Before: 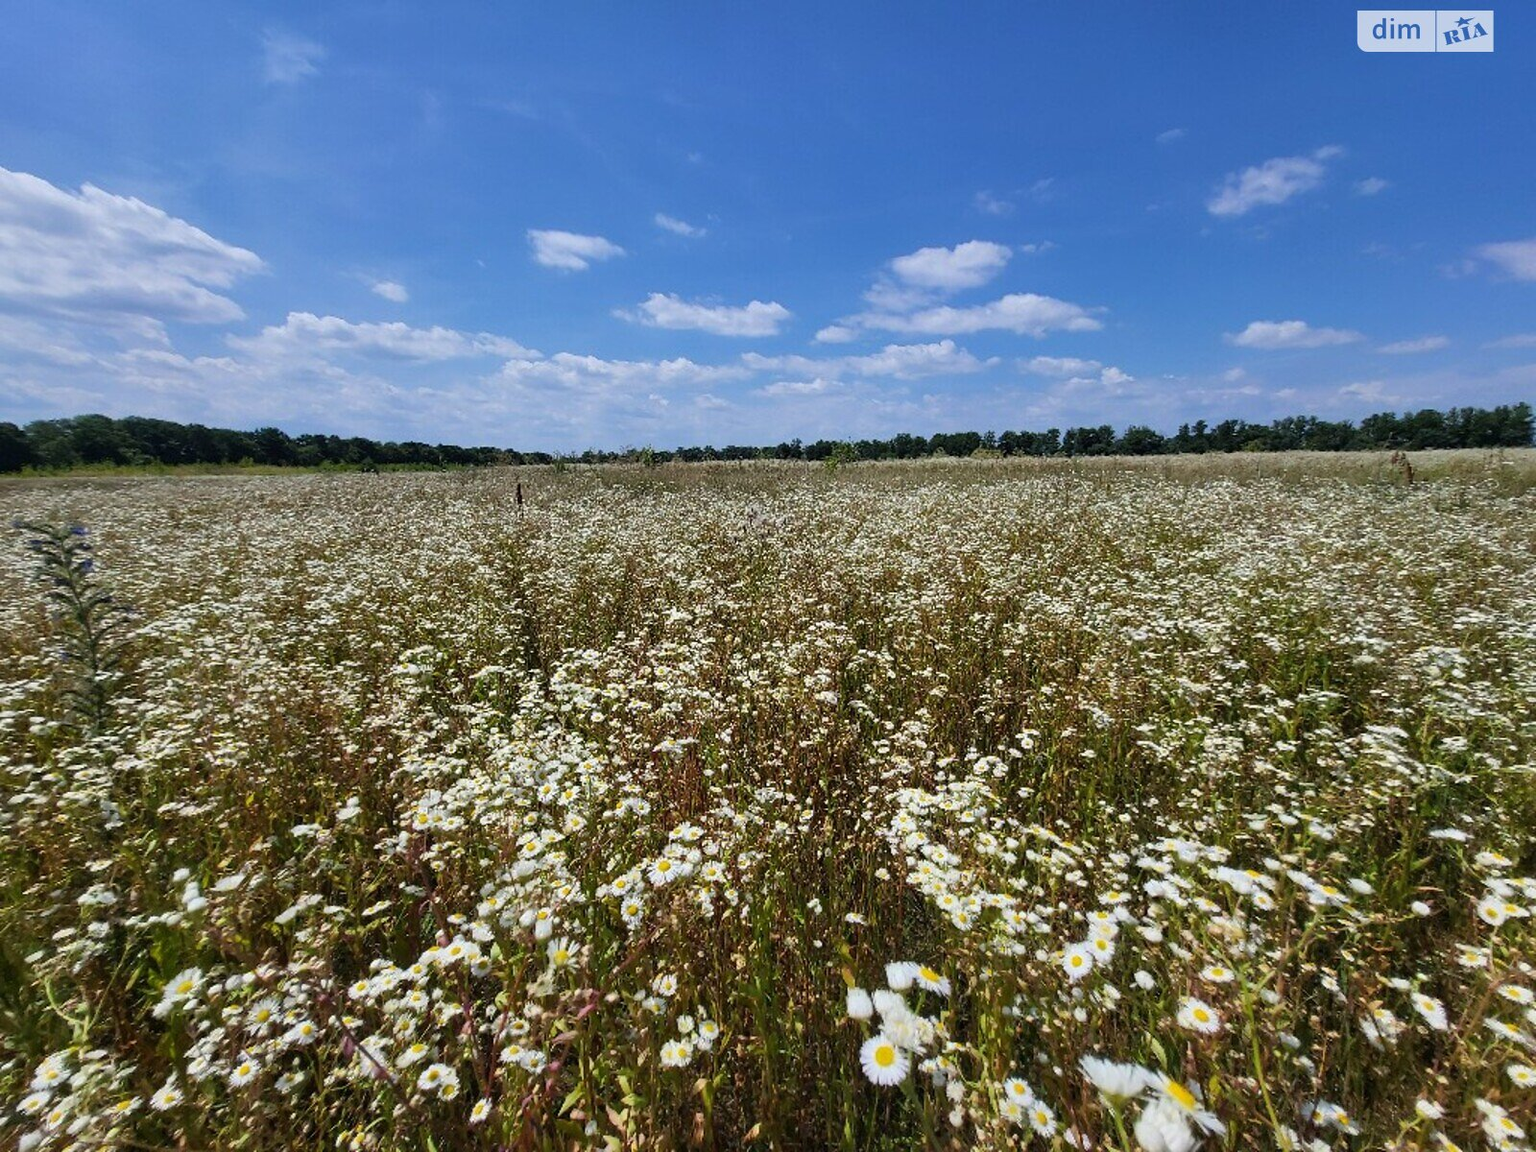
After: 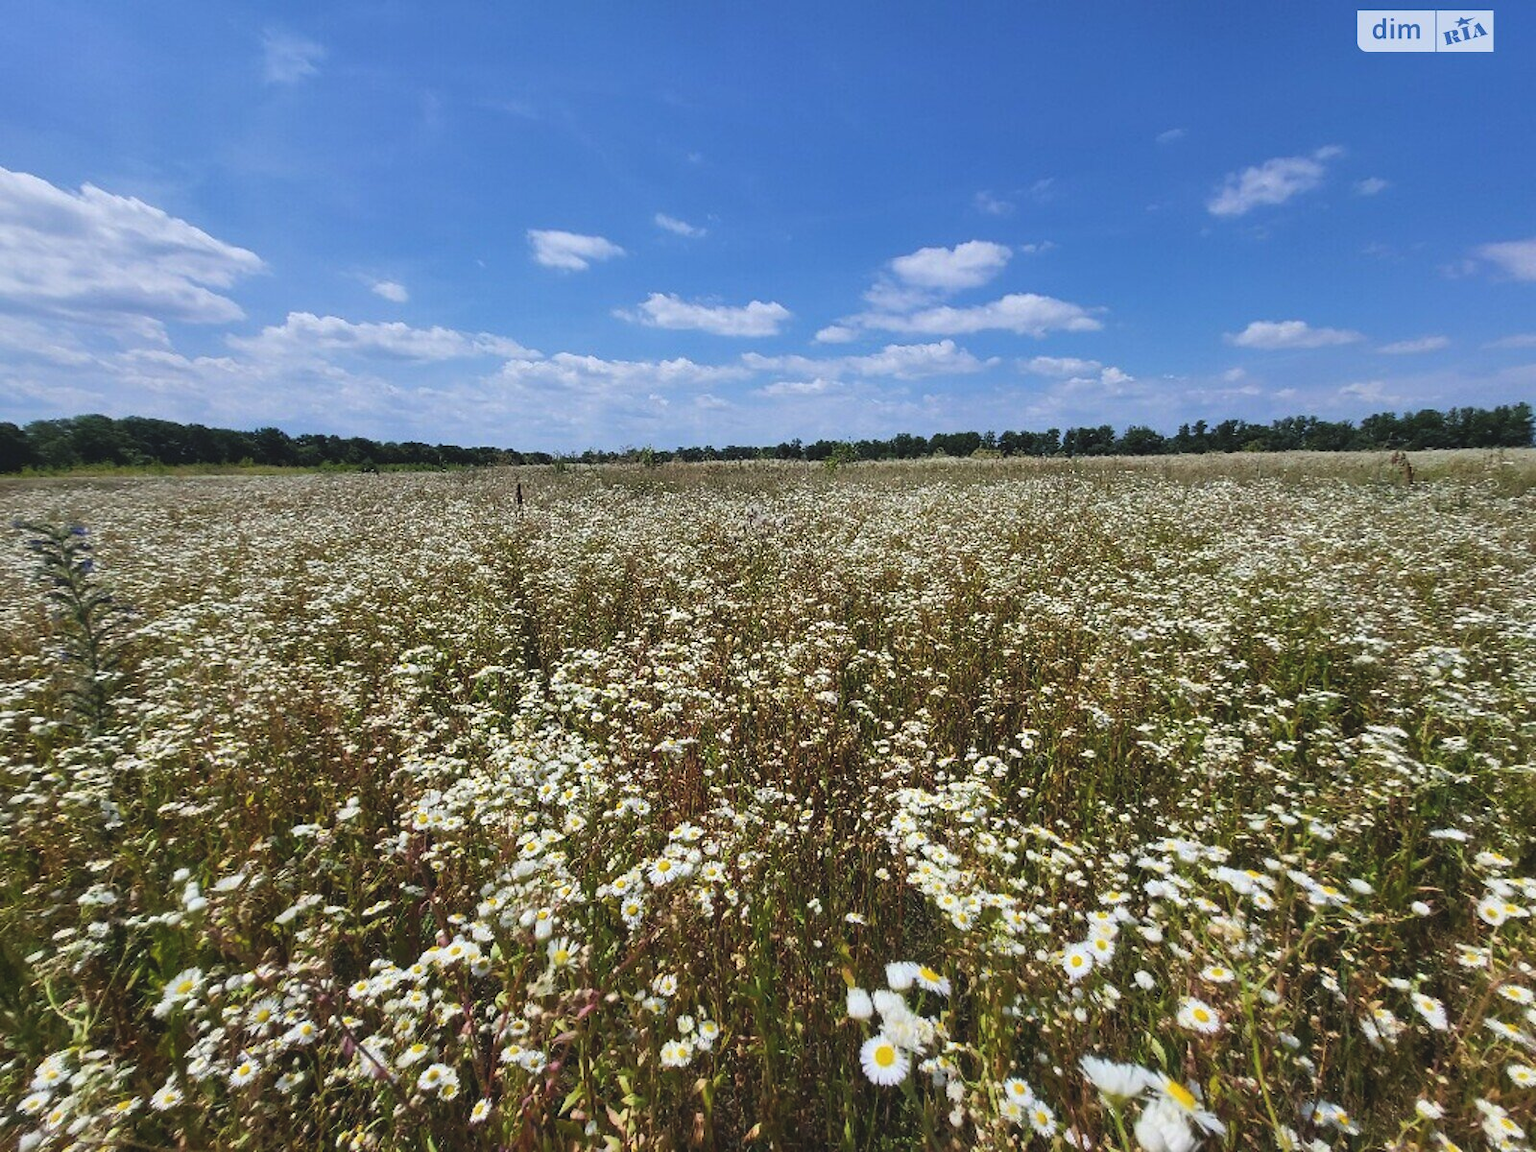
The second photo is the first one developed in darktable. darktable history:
exposure: black level correction -0.008, exposure 0.069 EV, compensate exposure bias true, compensate highlight preservation false
